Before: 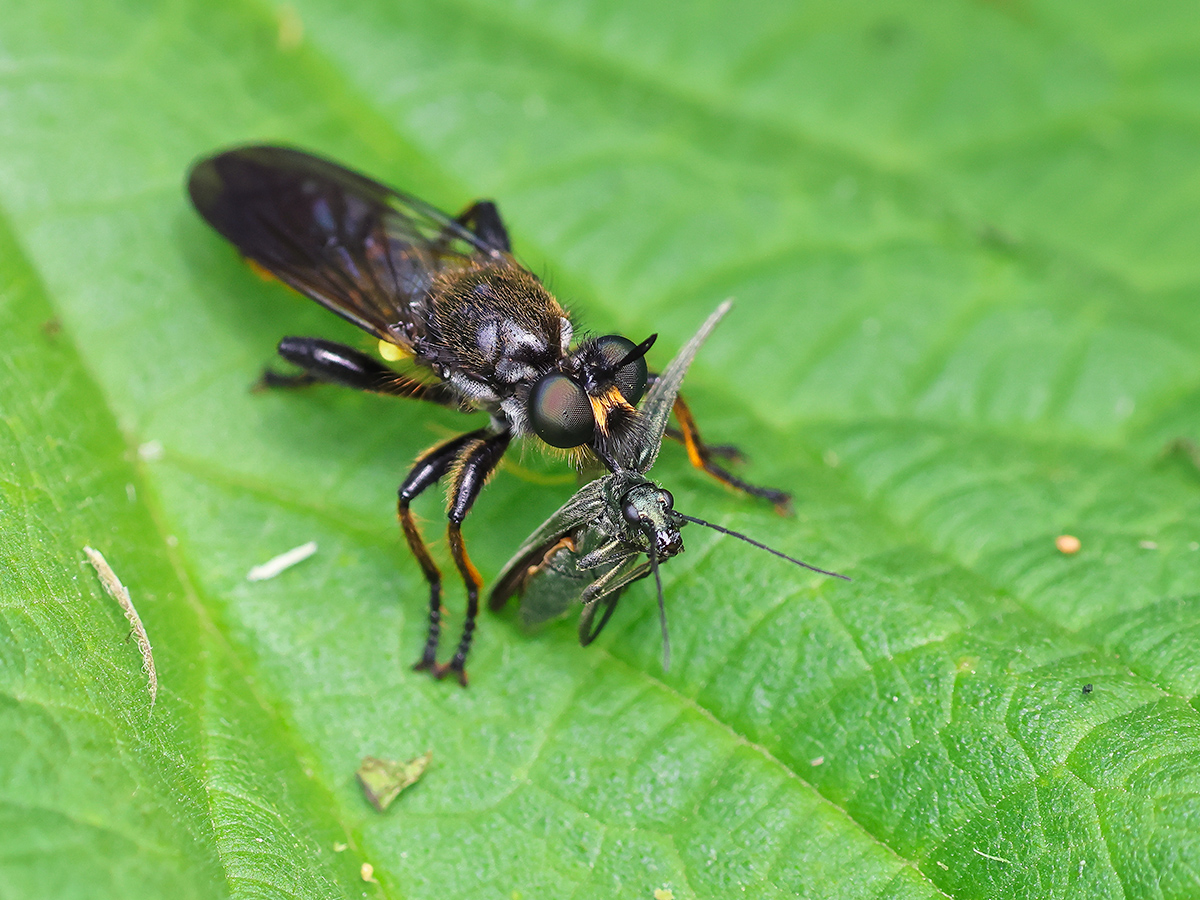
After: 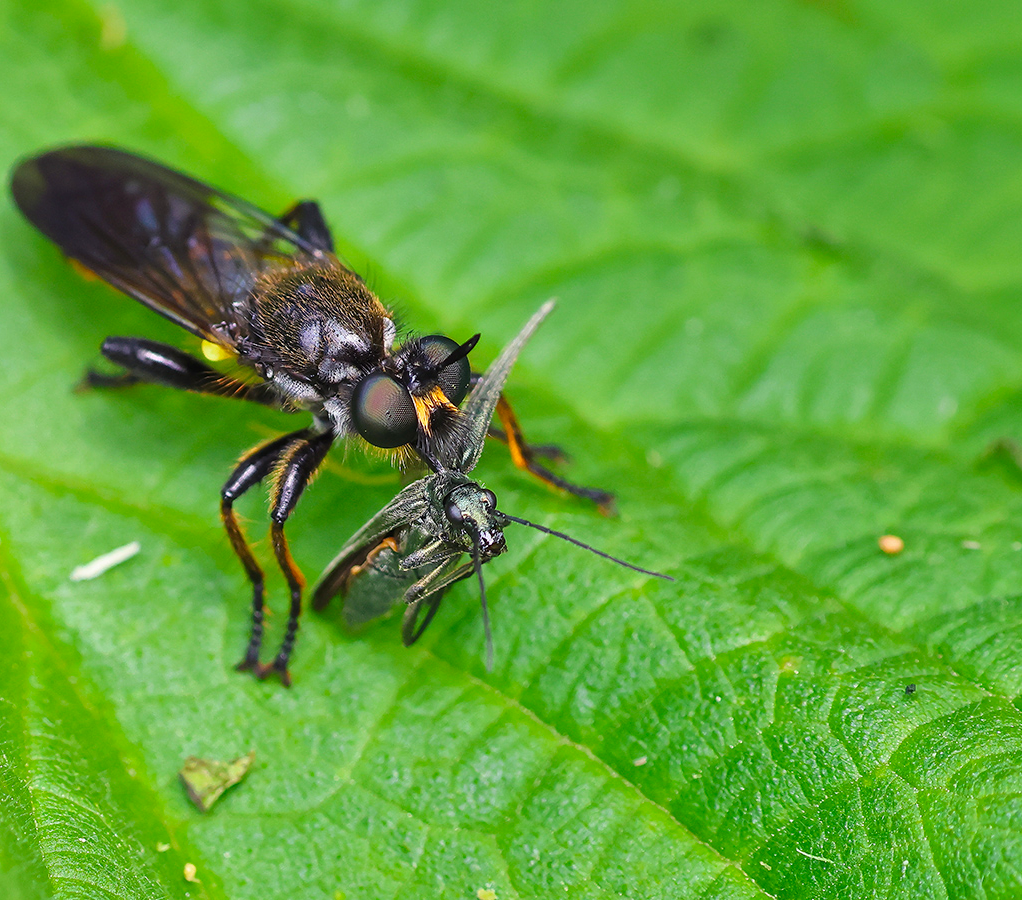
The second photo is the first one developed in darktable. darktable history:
crop and rotate: left 14.774%
shadows and highlights: soften with gaussian
color balance rgb: perceptual saturation grading › global saturation 19.561%
